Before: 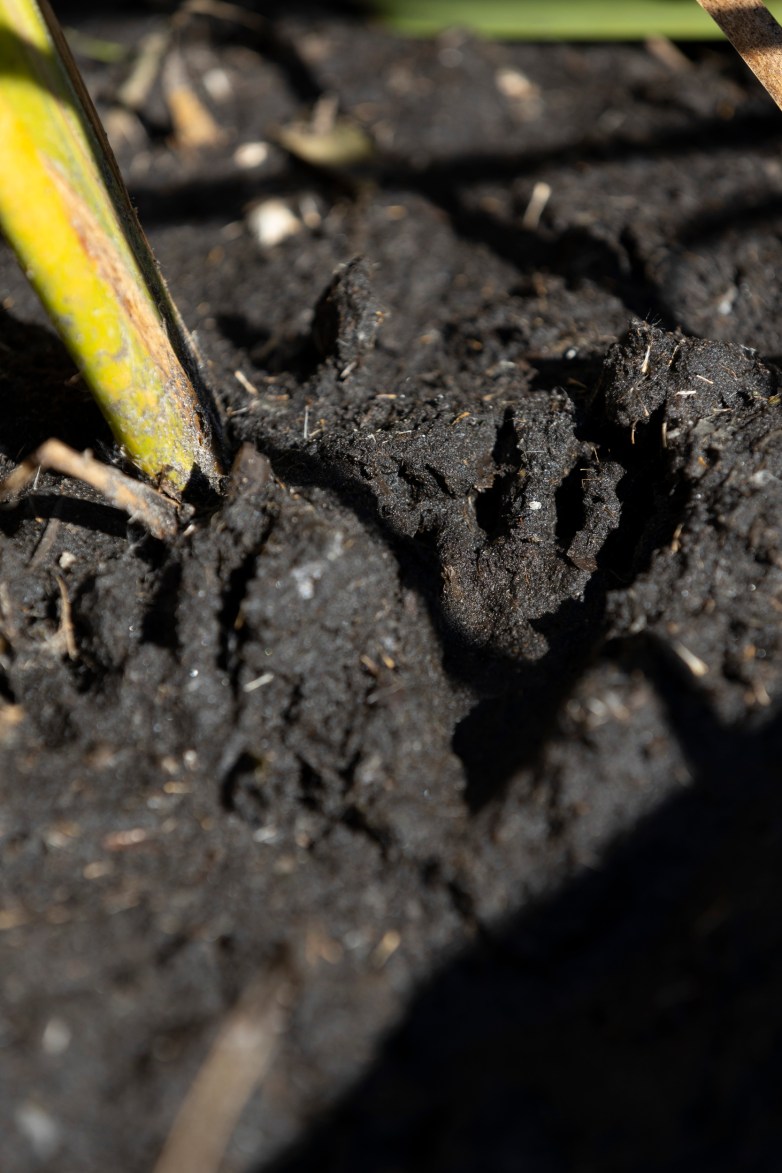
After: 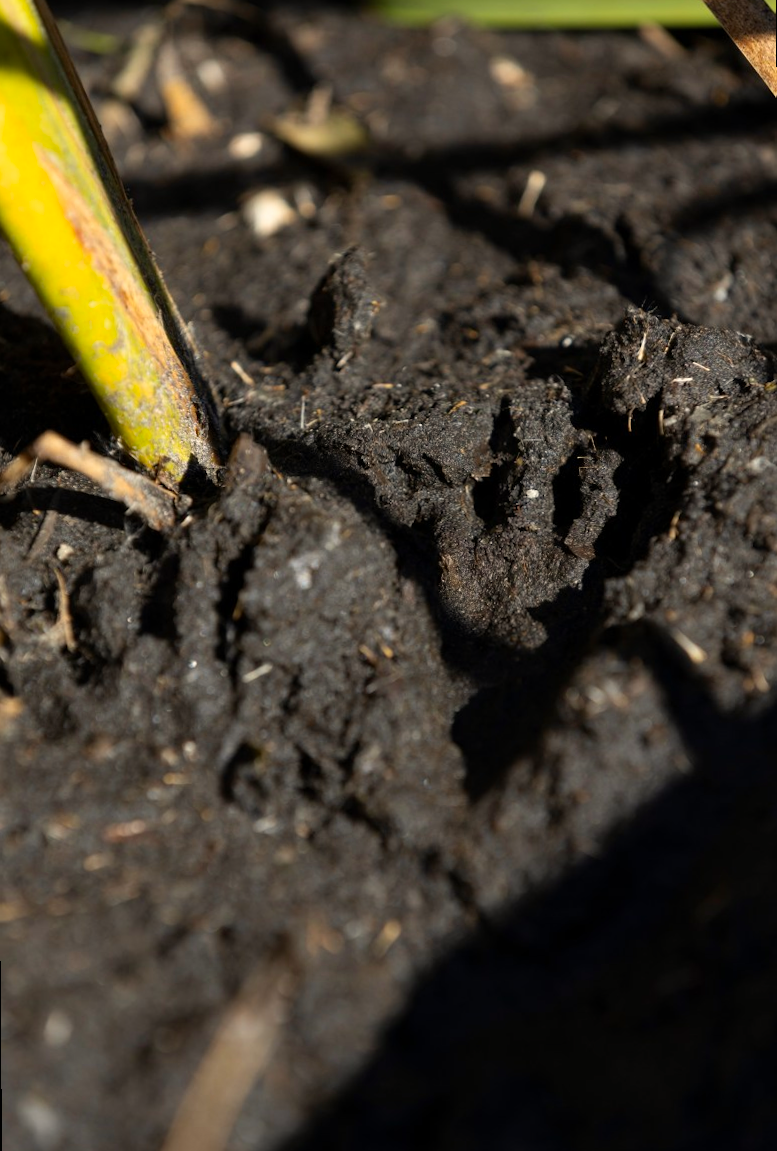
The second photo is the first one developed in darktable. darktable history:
color calibration: x 0.334, y 0.349, temperature 5426 K
rotate and perspective: rotation -0.45°, automatic cropping original format, crop left 0.008, crop right 0.992, crop top 0.012, crop bottom 0.988
contrast brightness saturation: saturation 0.18
